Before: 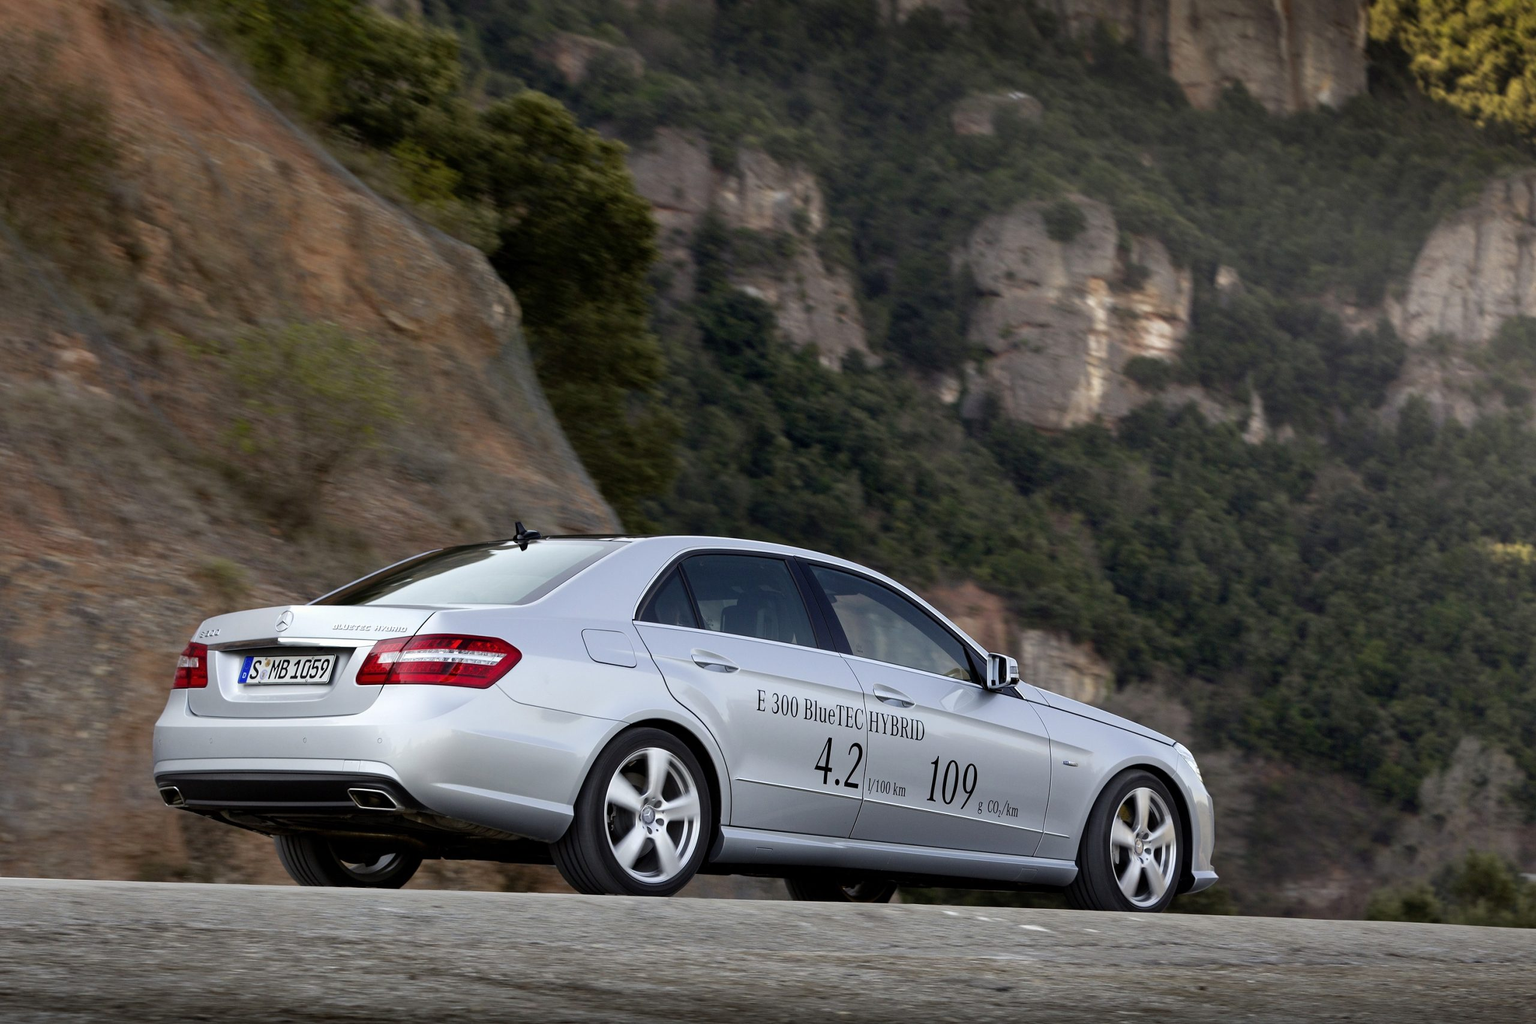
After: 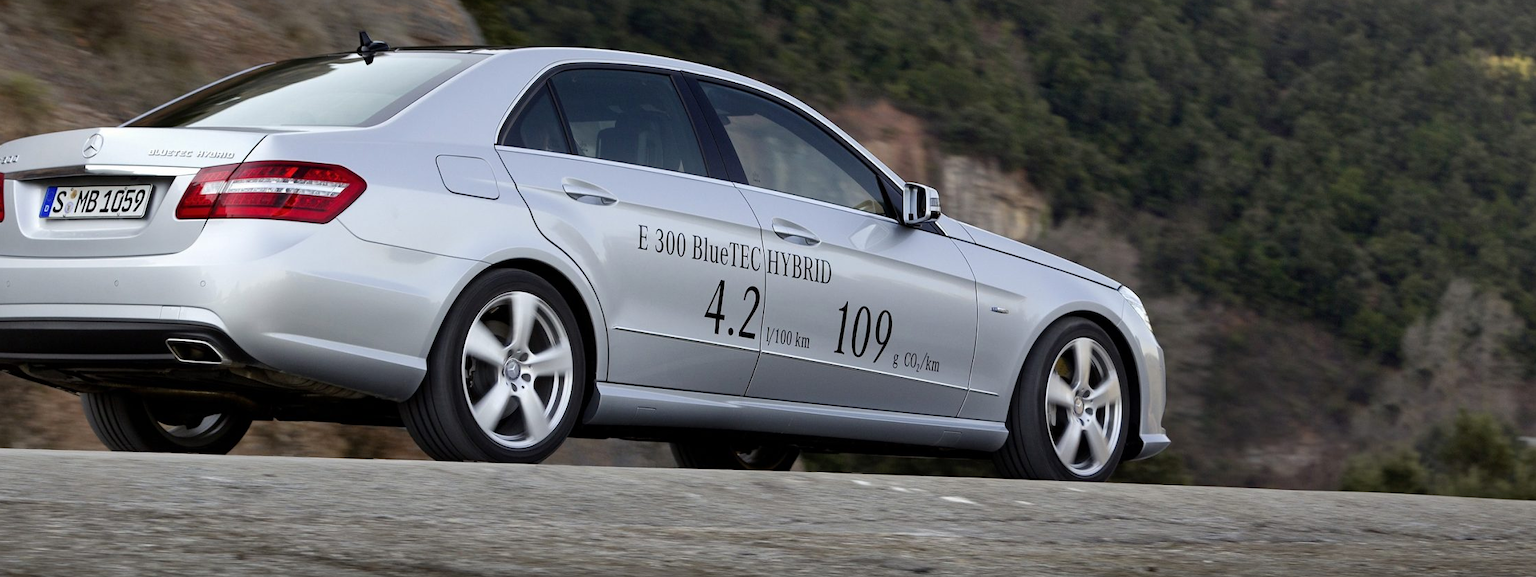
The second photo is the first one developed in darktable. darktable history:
crop and rotate: left 13.294%, top 48.384%, bottom 2.738%
